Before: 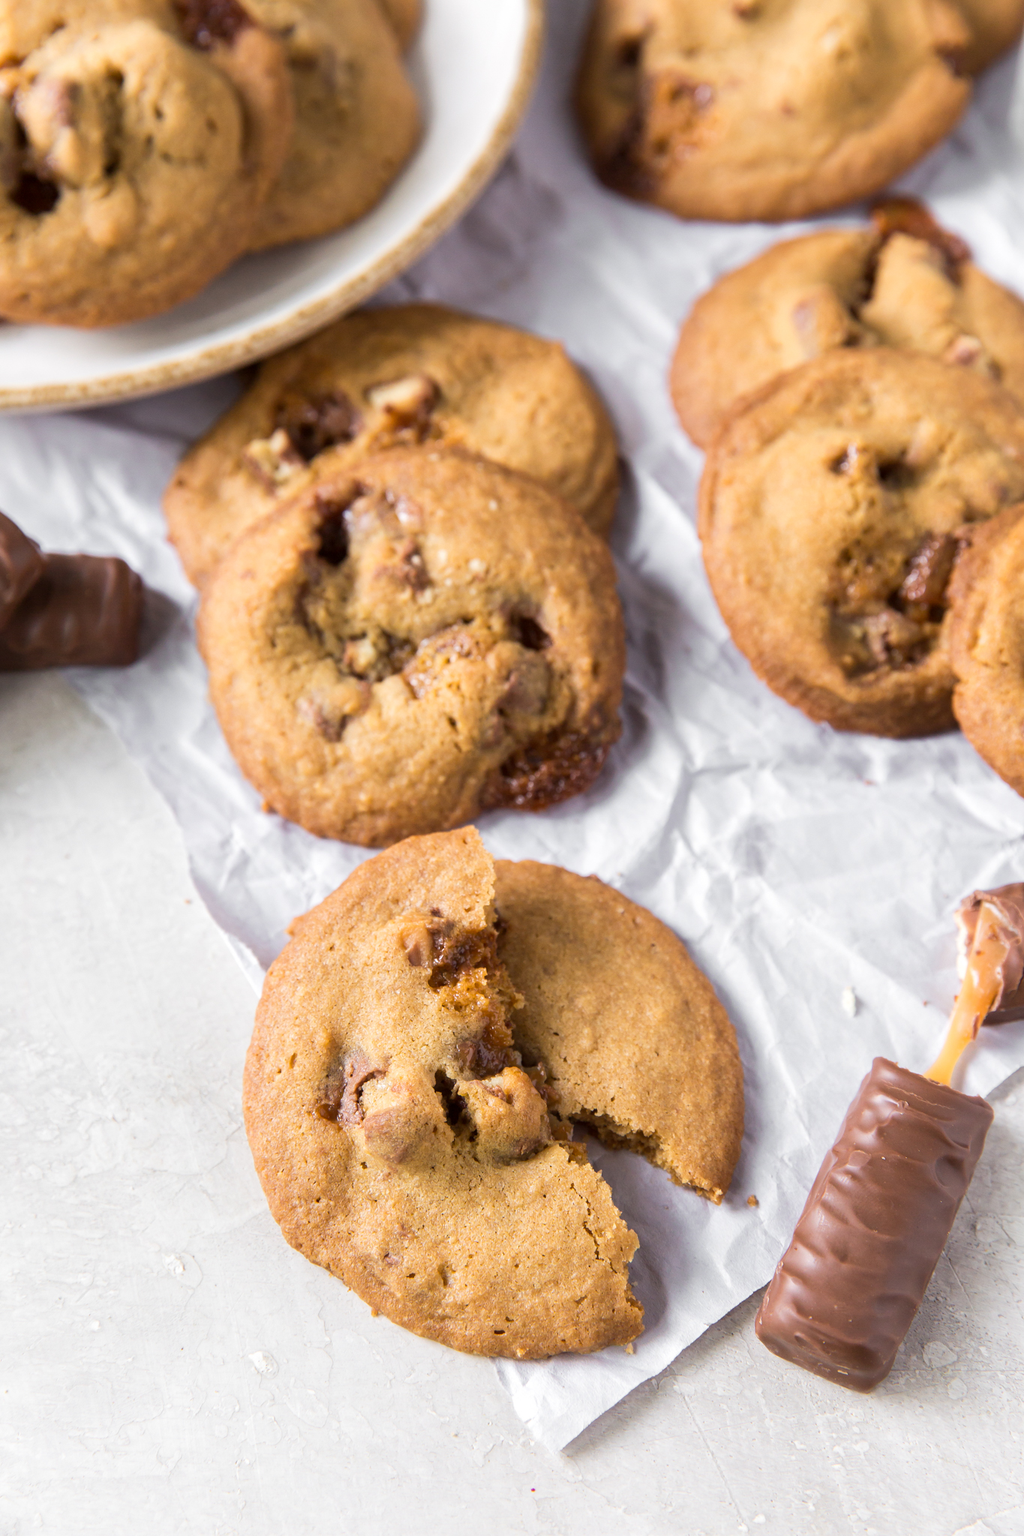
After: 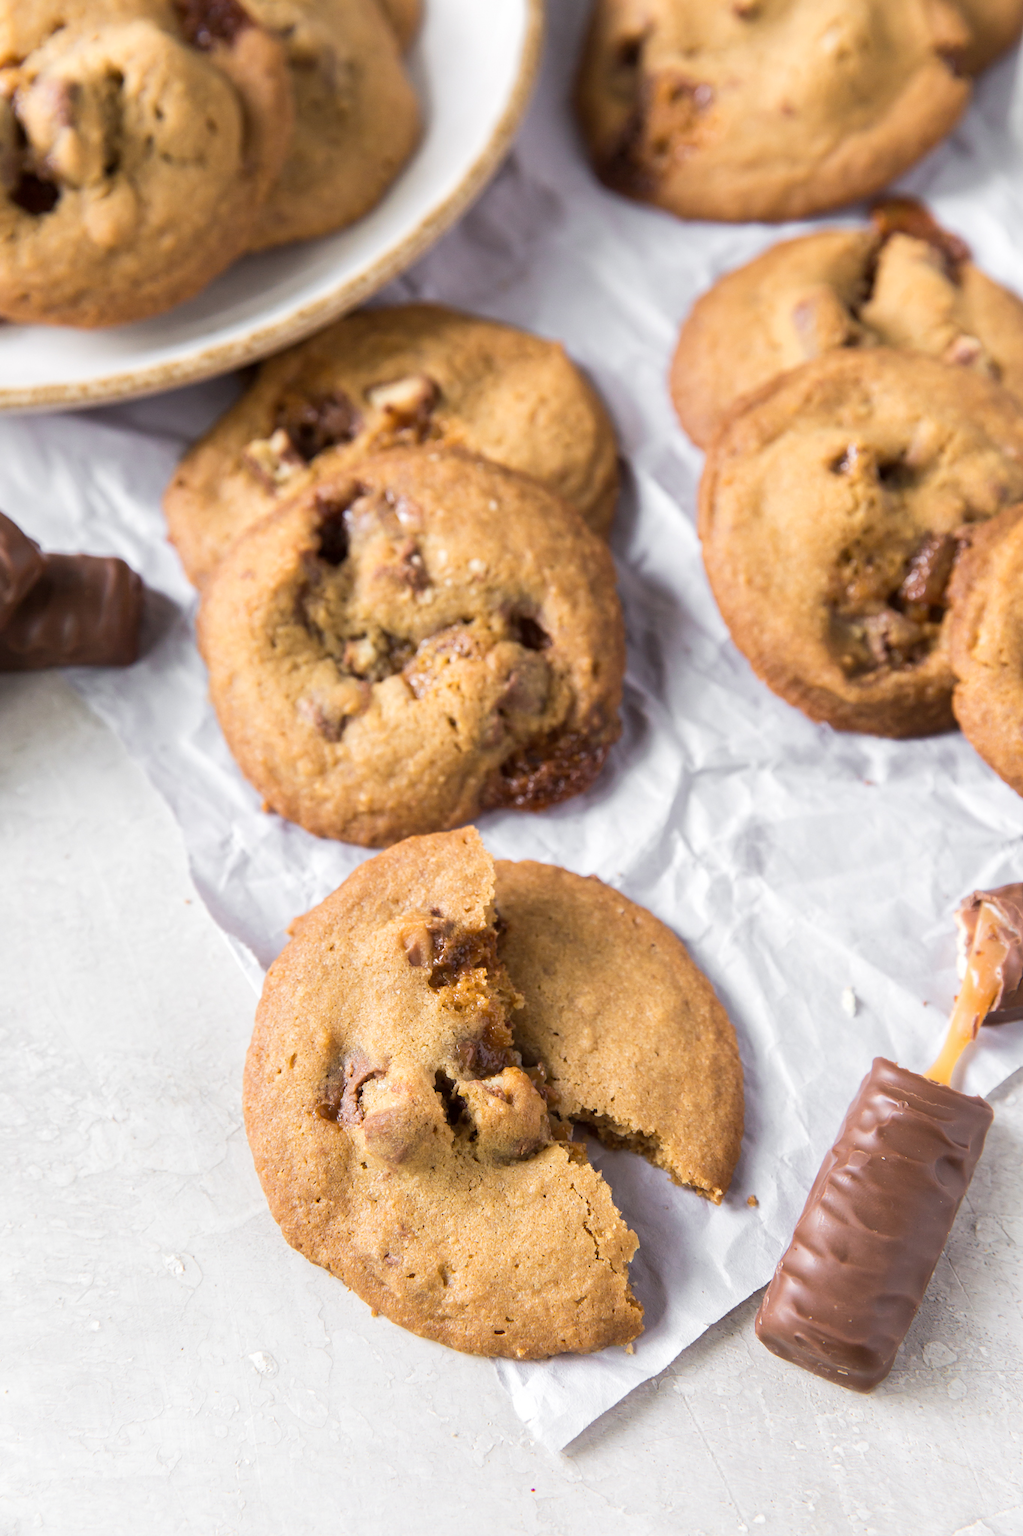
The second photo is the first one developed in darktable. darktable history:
tone equalizer: on, module defaults
contrast brightness saturation: saturation -0.036
